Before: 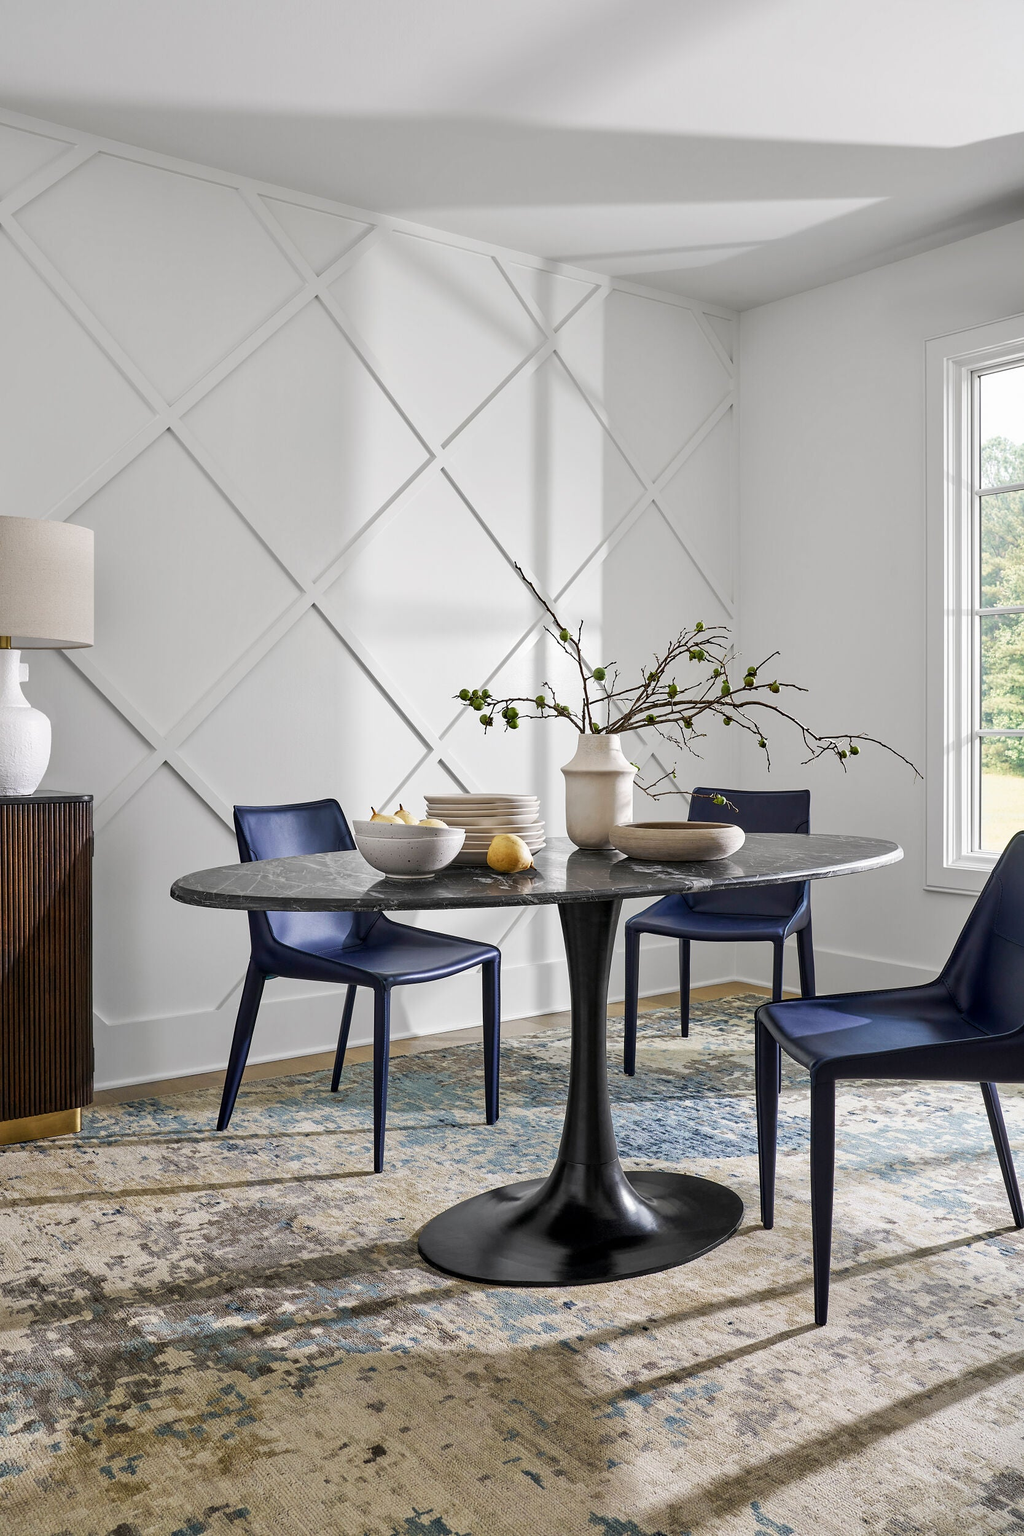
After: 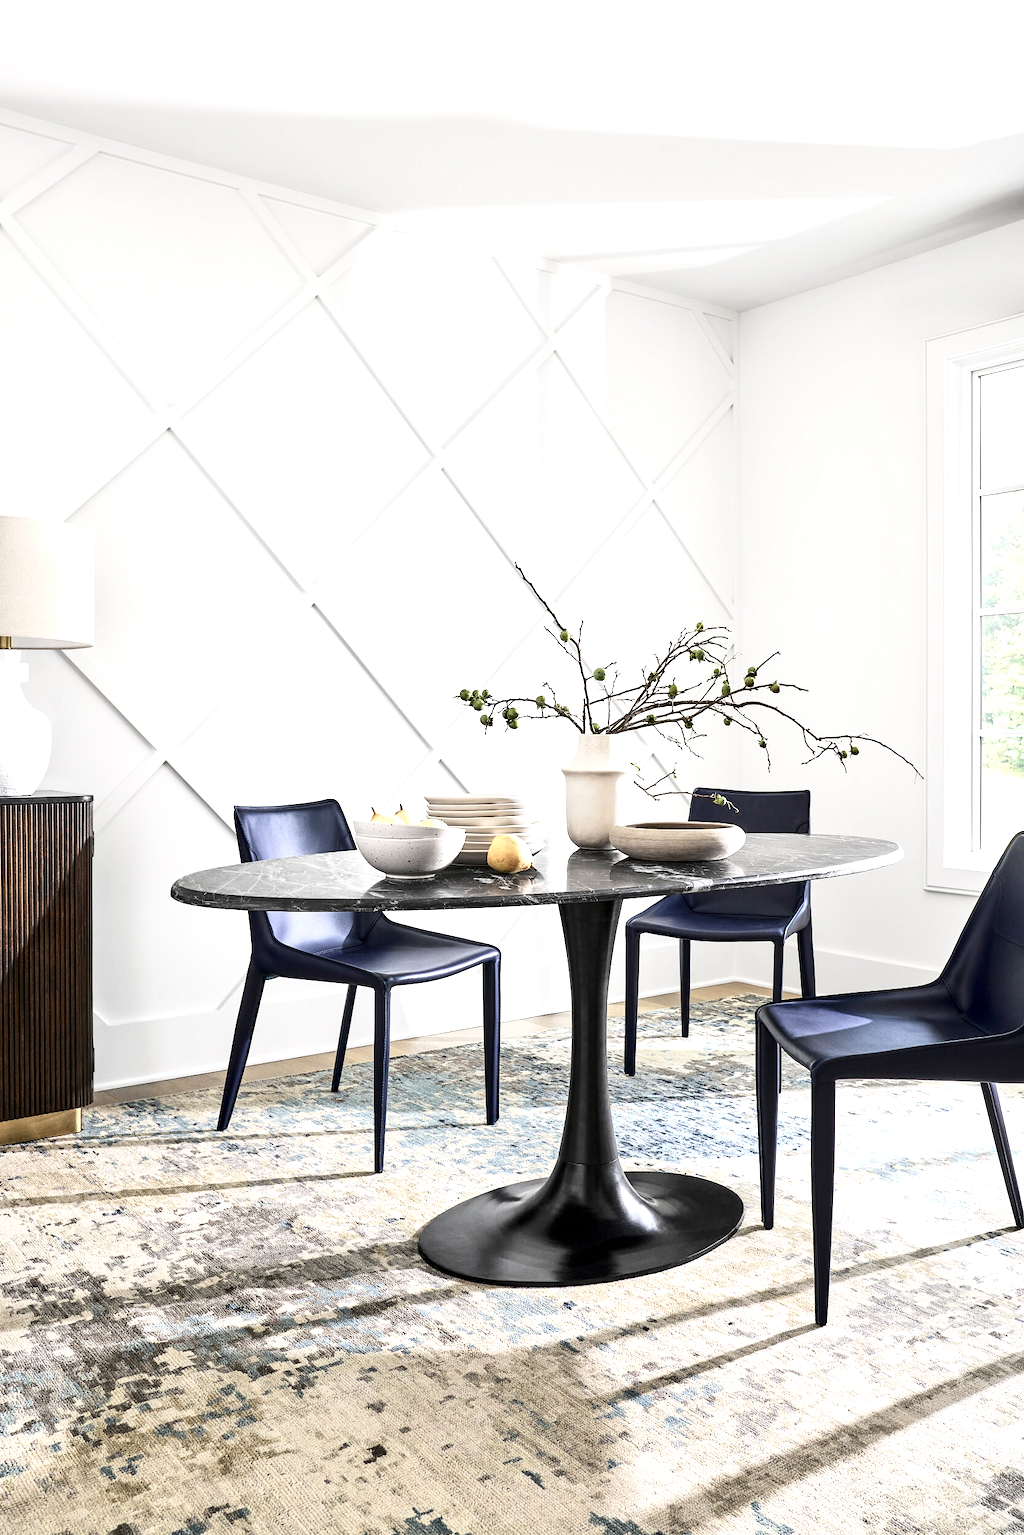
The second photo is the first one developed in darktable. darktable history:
exposure: exposure 1.072 EV, compensate highlight preservation false
contrast brightness saturation: contrast 0.248, saturation -0.317
